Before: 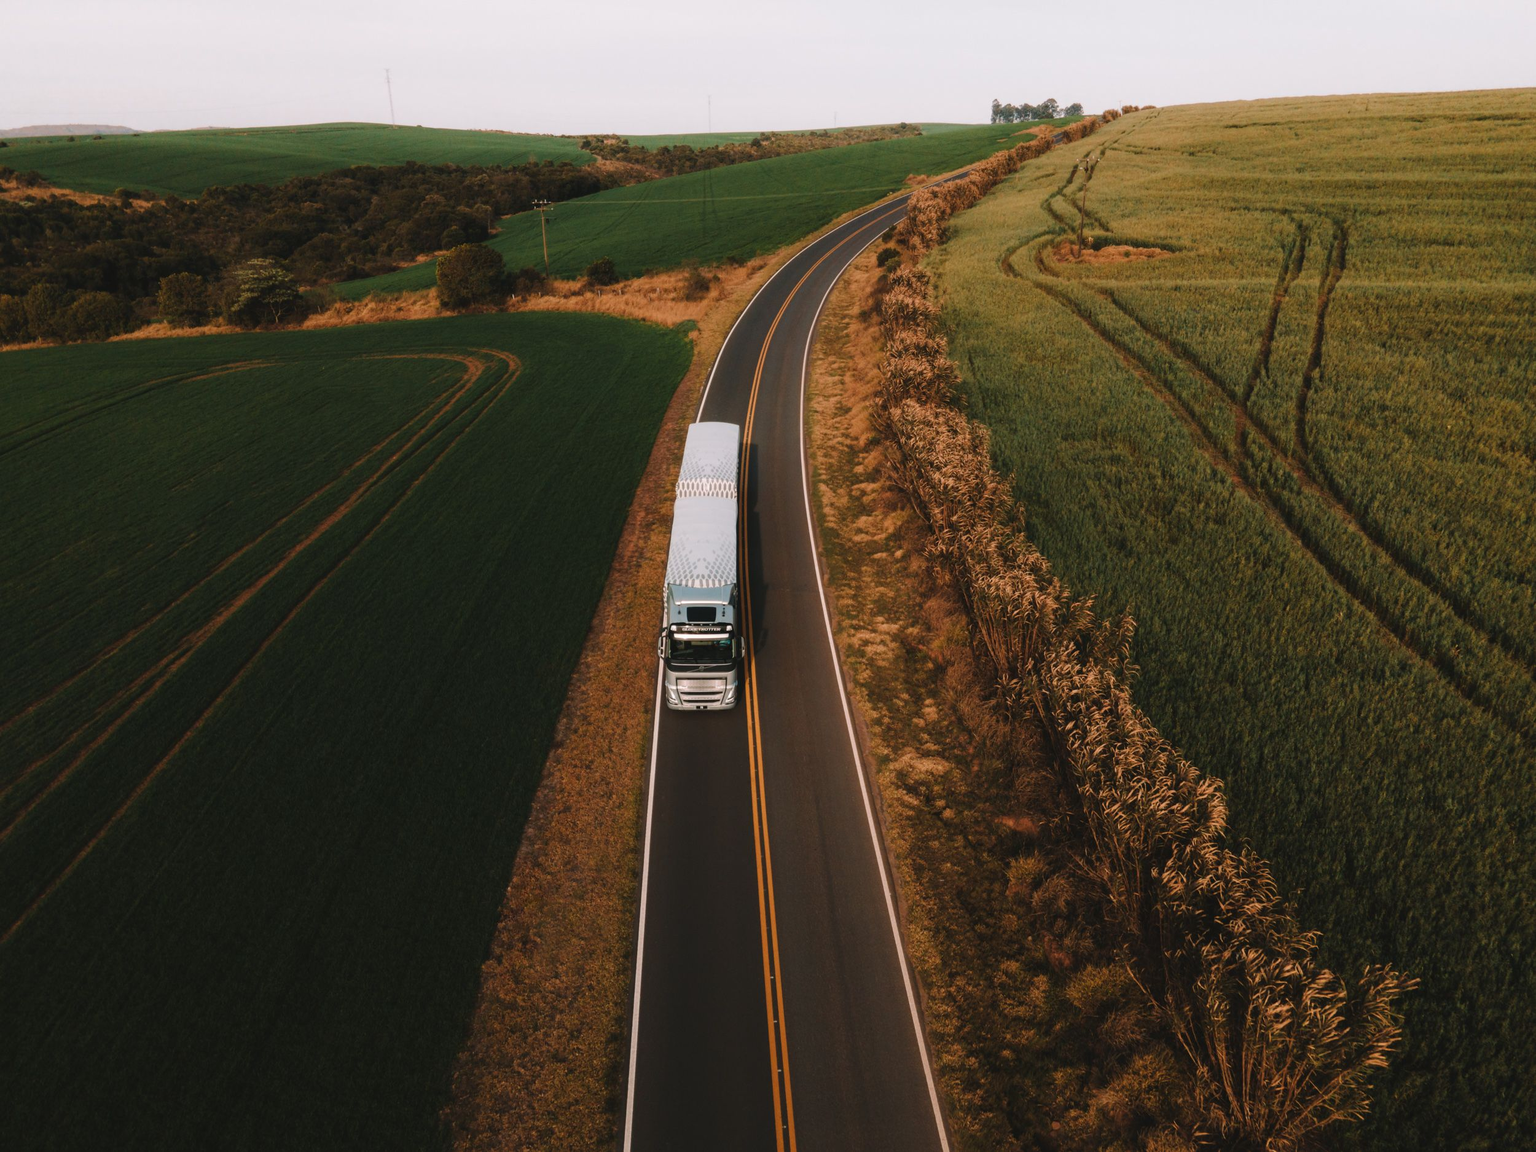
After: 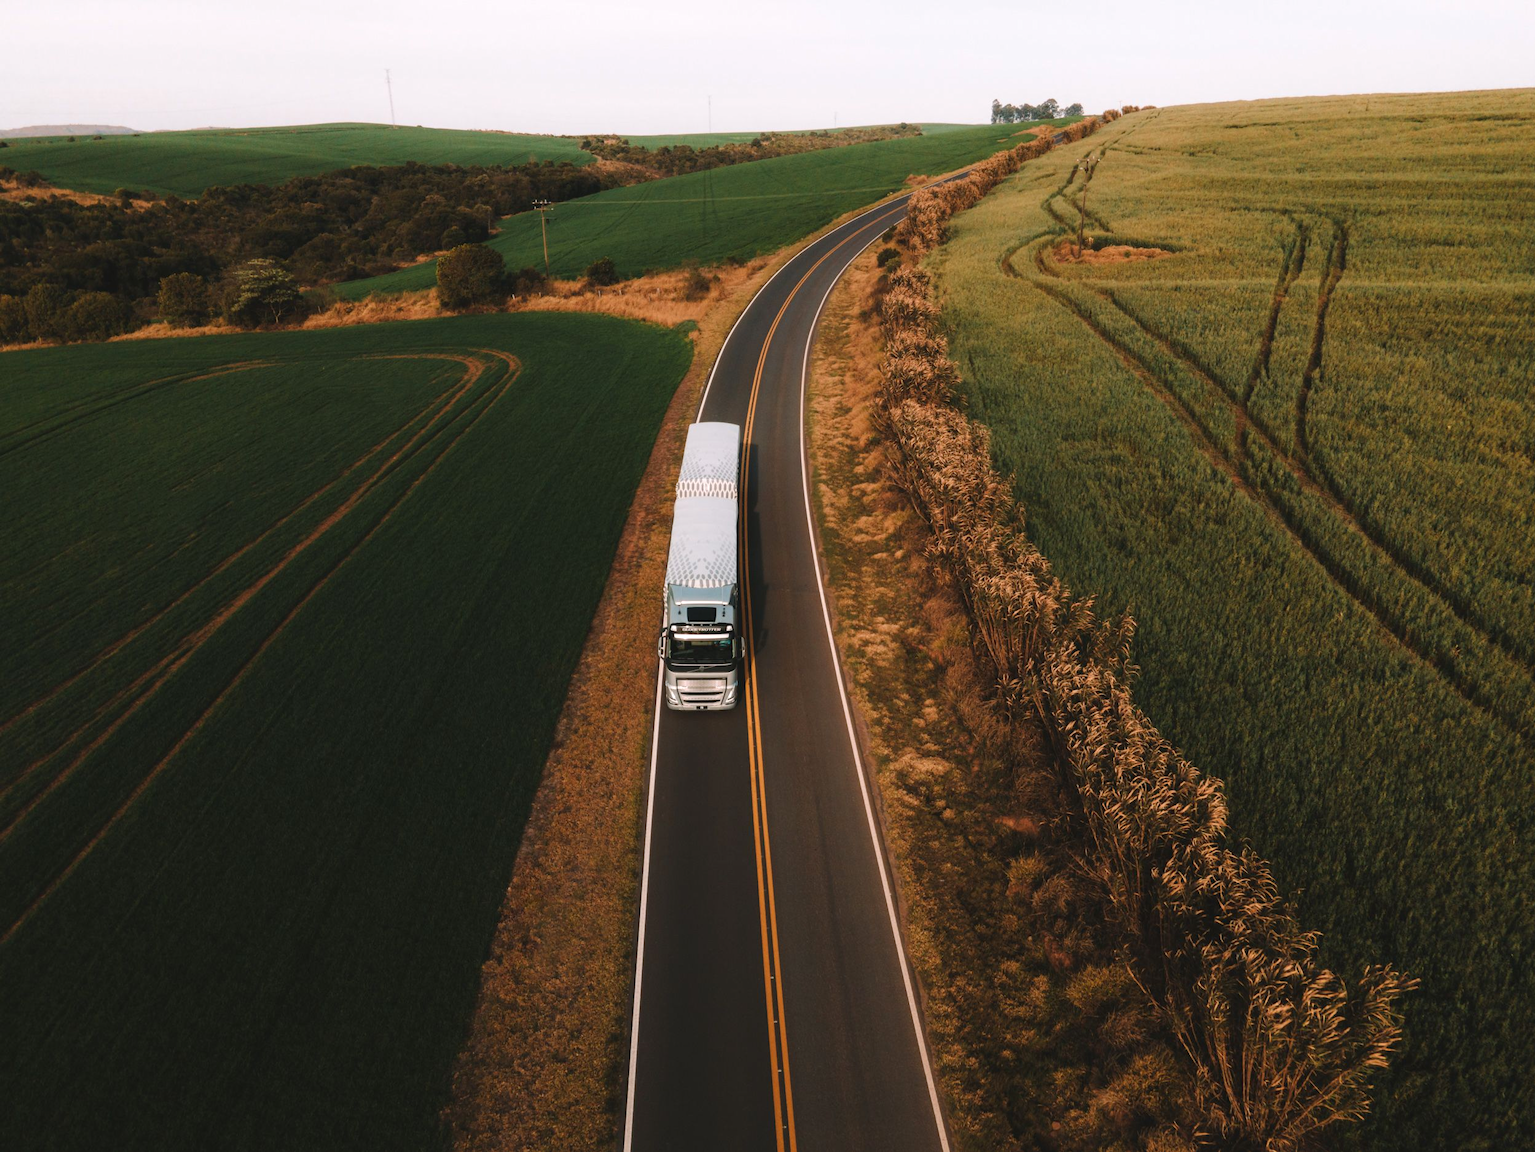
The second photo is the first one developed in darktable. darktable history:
exposure: exposure 0.225 EV, compensate exposure bias true, compensate highlight preservation false
